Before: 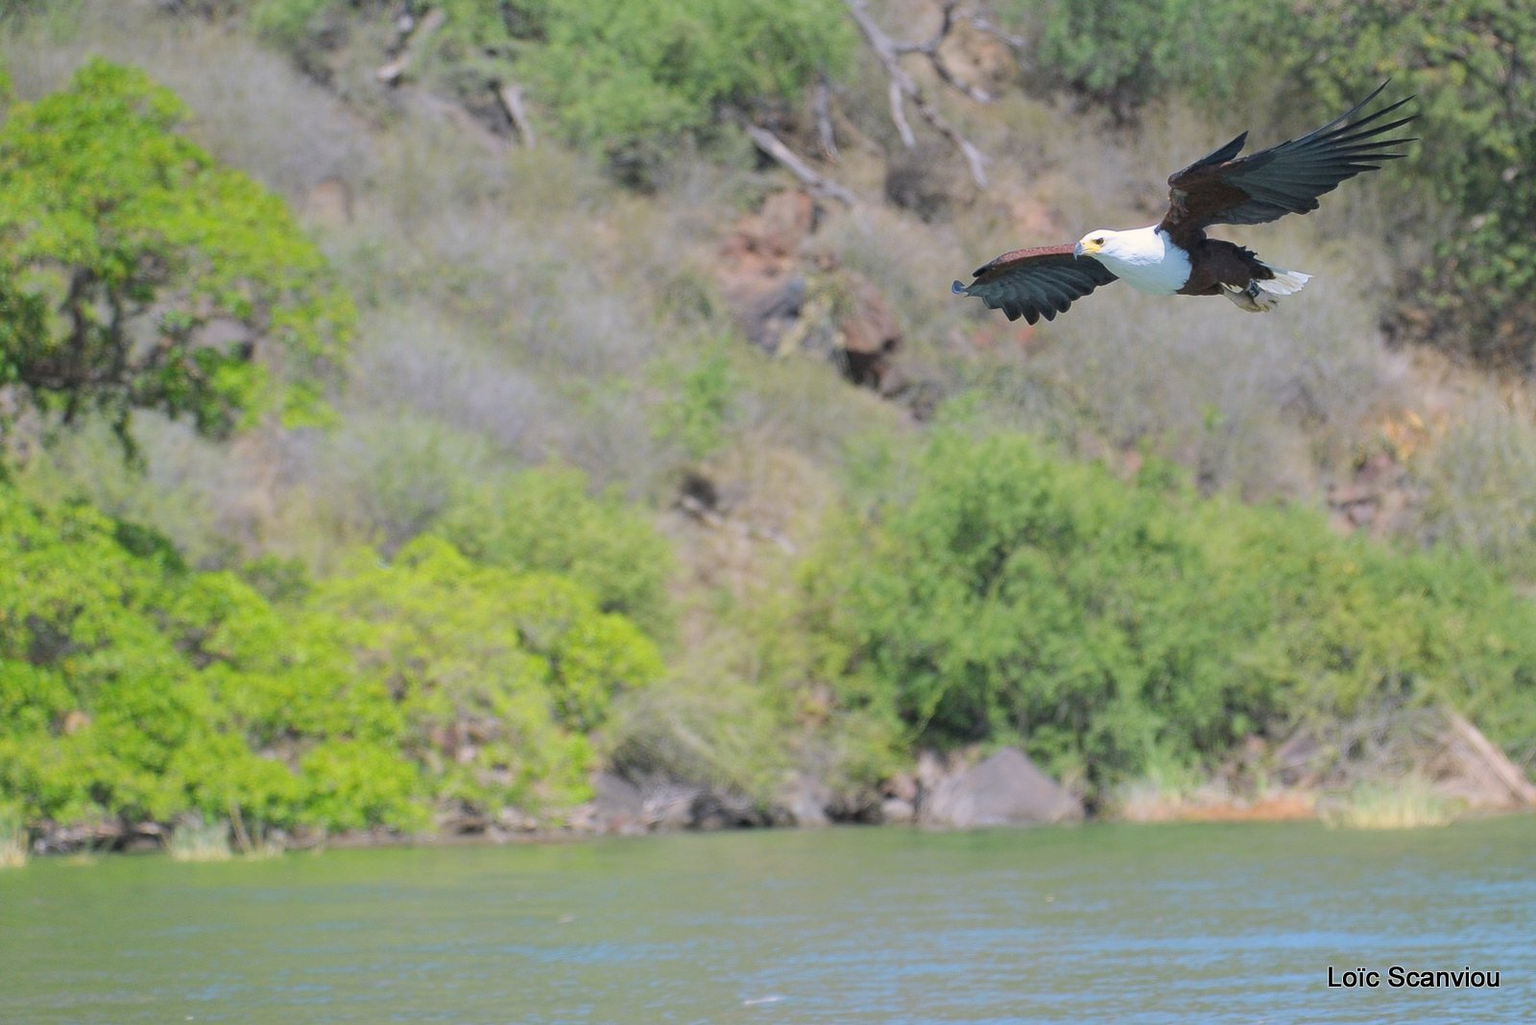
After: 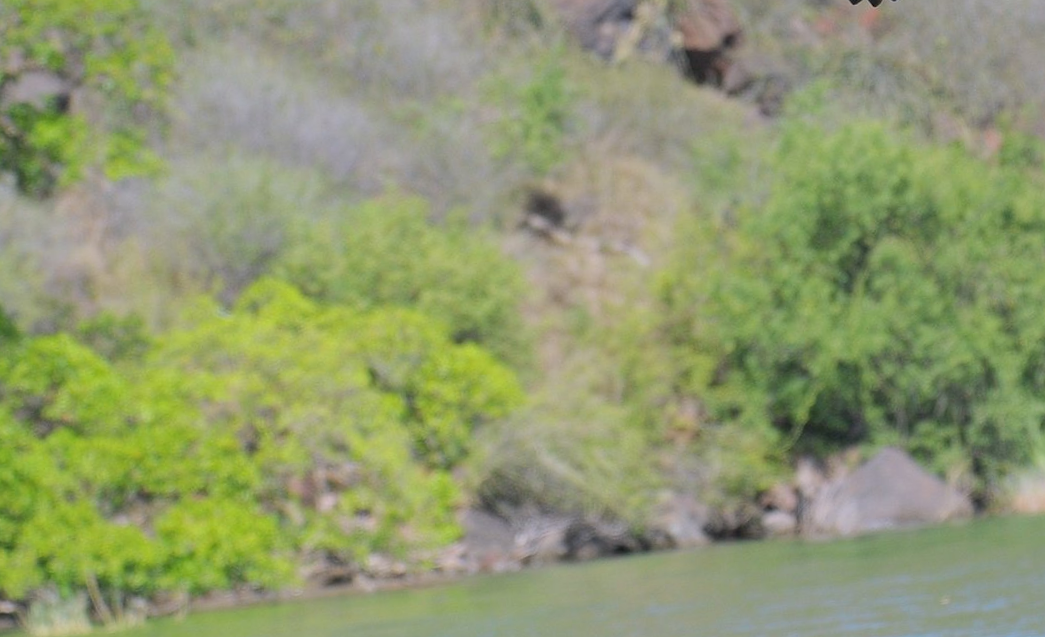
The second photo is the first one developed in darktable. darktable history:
crop: left 13.312%, top 31.28%, right 24.627%, bottom 15.582%
rotate and perspective: rotation -4.86°, automatic cropping off
